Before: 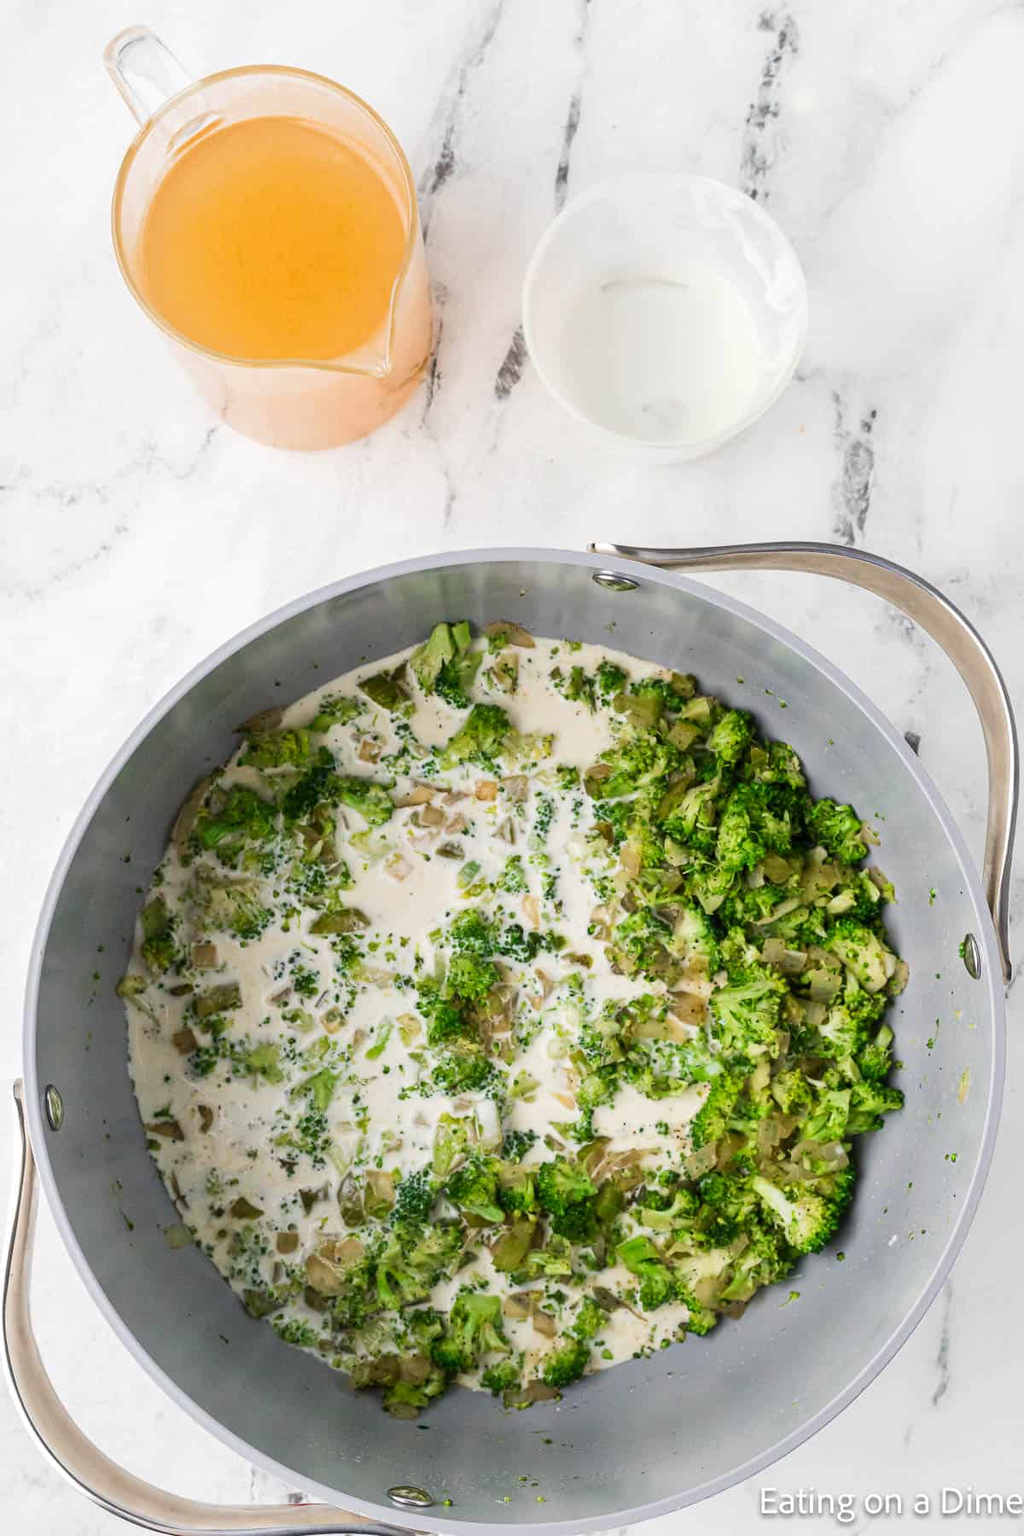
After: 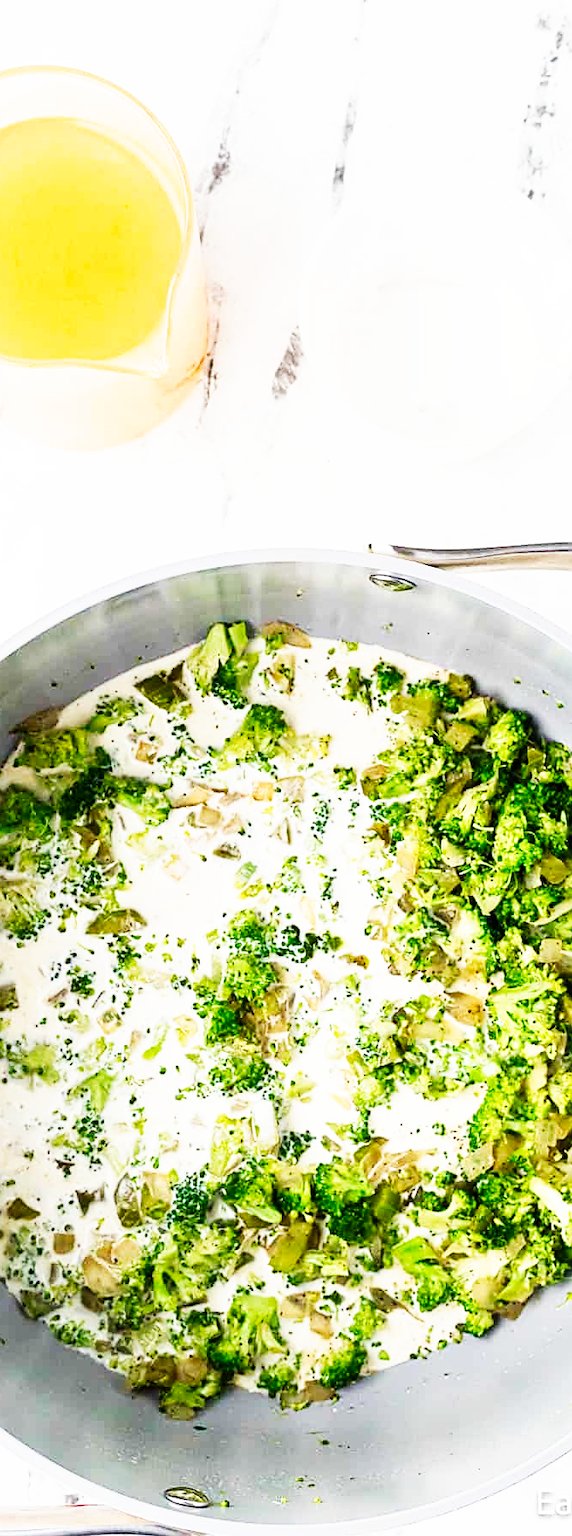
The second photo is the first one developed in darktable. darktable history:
crop: left 21.865%, right 22.135%, bottom 0.009%
velvia: strength 6.38%
base curve: curves: ch0 [(0, 0) (0.007, 0.004) (0.027, 0.03) (0.046, 0.07) (0.207, 0.54) (0.442, 0.872) (0.673, 0.972) (1, 1)], preserve colors none
sharpen: on, module defaults
